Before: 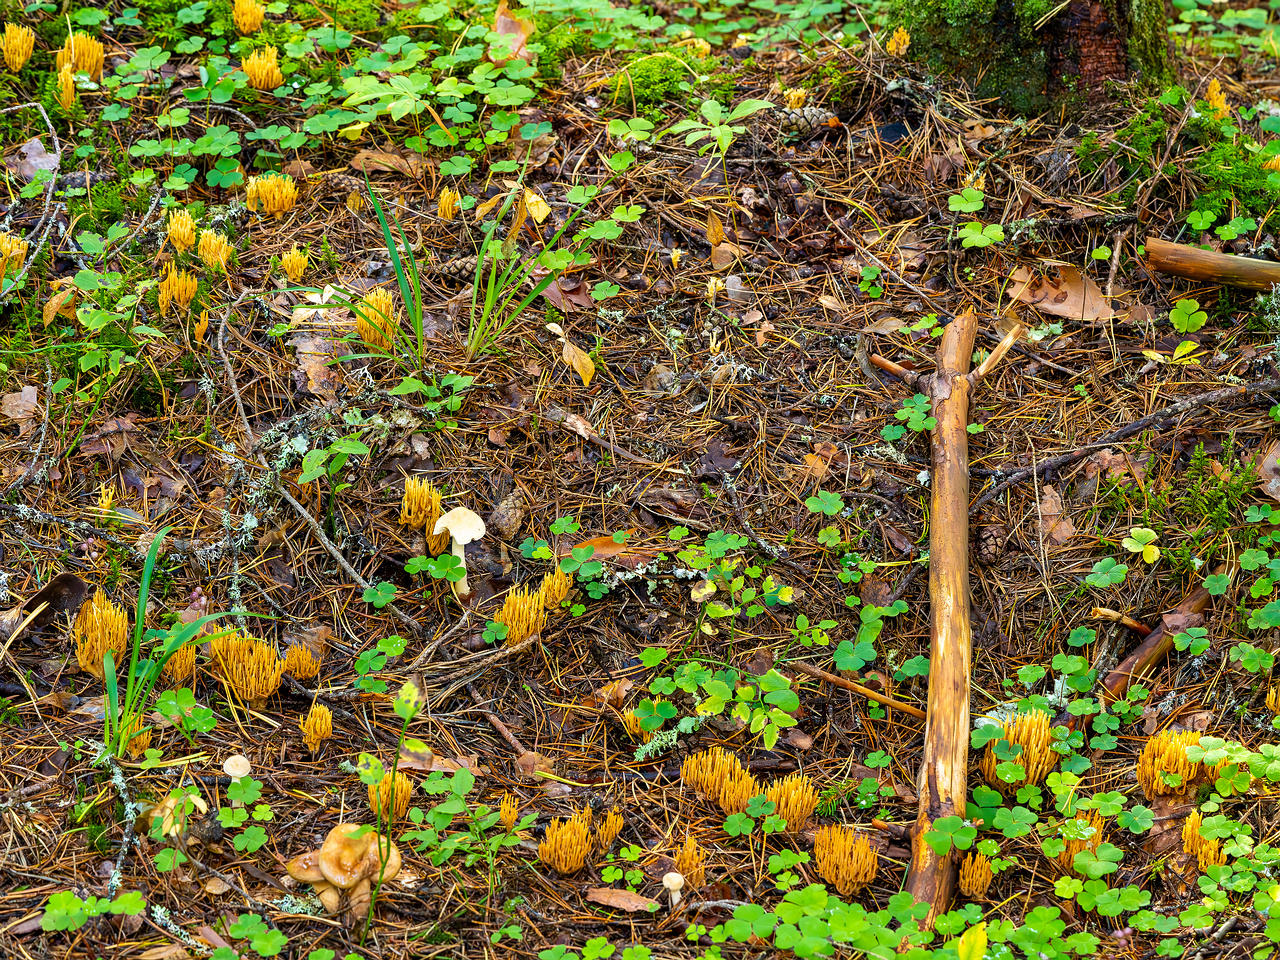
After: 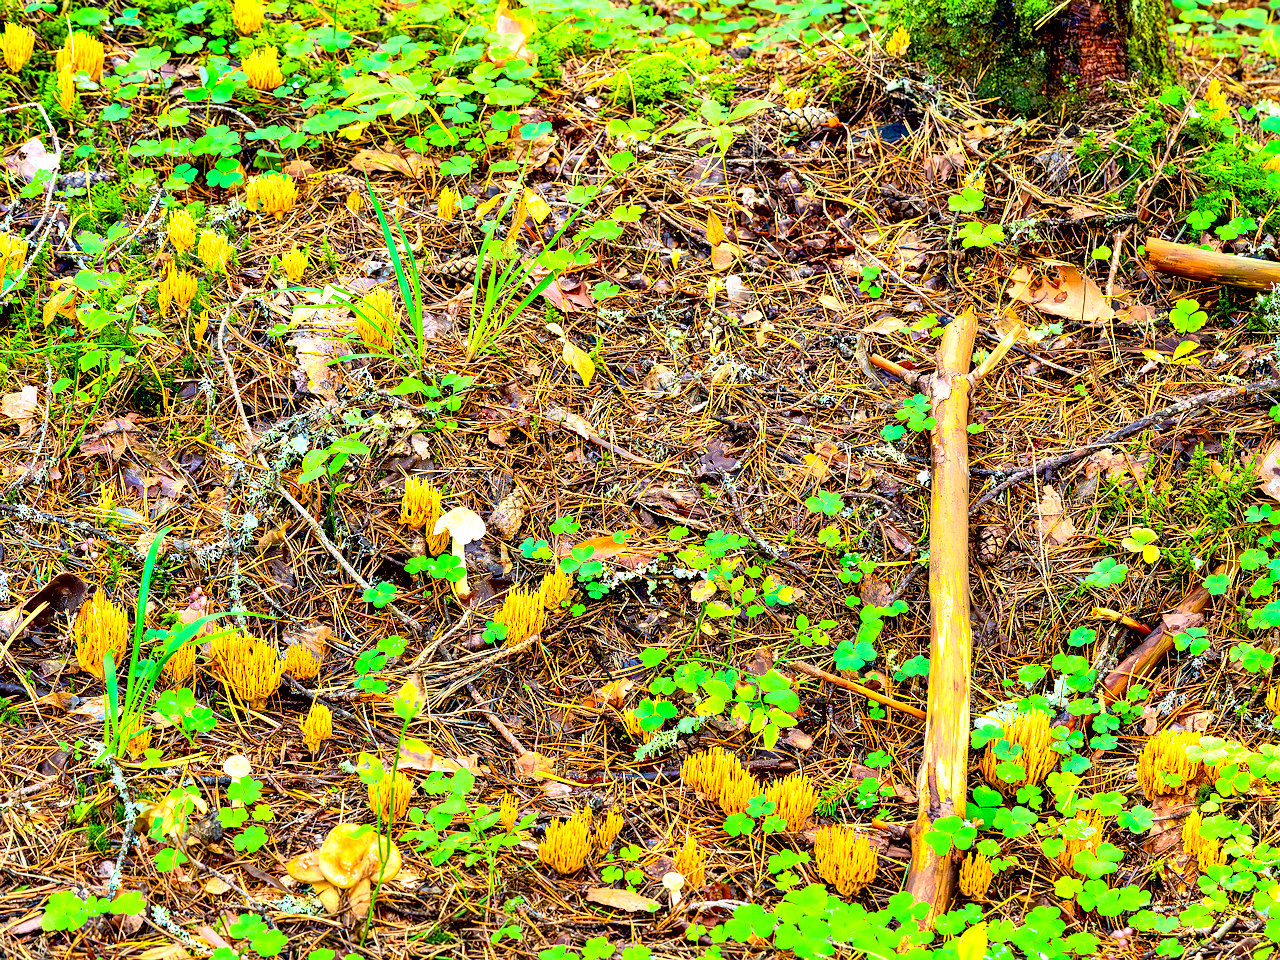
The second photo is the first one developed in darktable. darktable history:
contrast brightness saturation: contrast 0.2, brightness 0.16, saturation 0.22
exposure: black level correction 0.008, exposure 0.979 EV, compensate highlight preservation false
